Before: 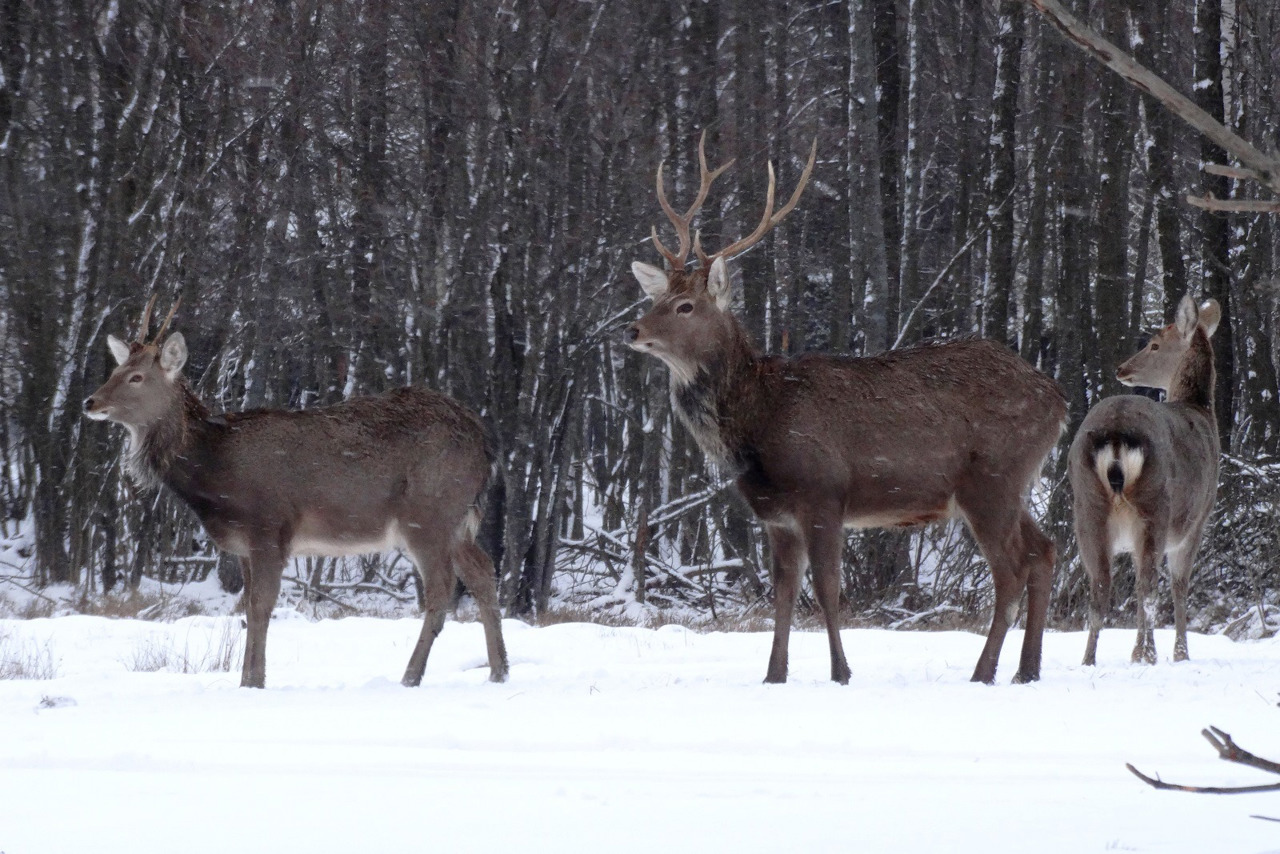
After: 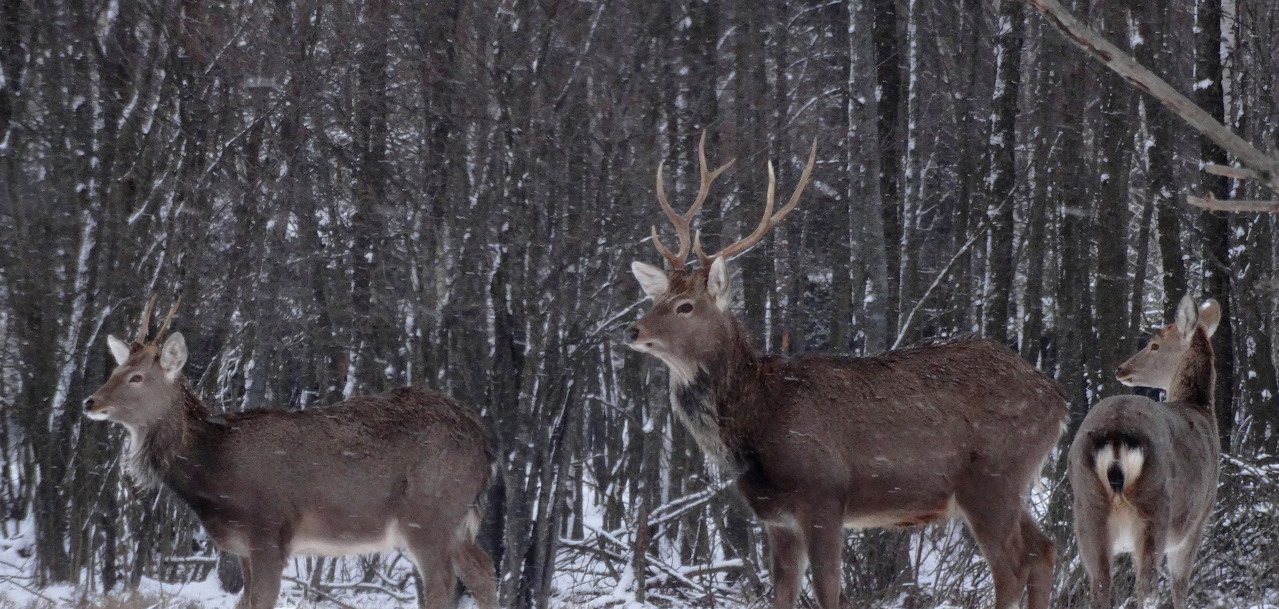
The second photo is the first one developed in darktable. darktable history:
shadows and highlights: shadows 20.91, highlights -82.73, soften with gaussian
crop: bottom 28.576%
